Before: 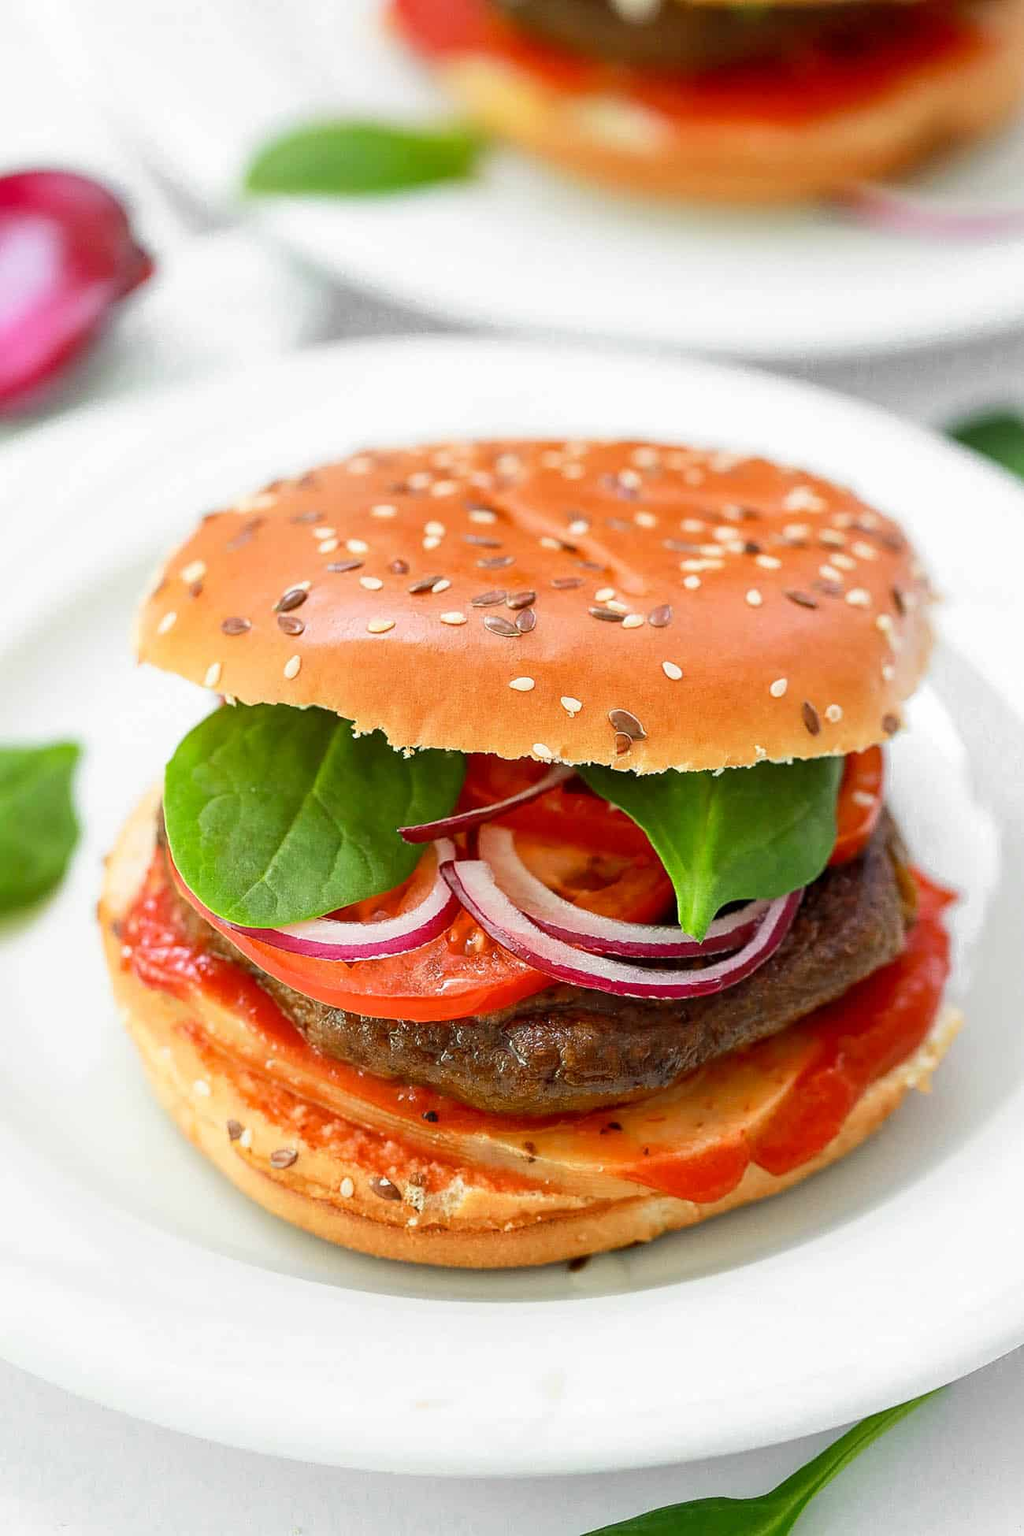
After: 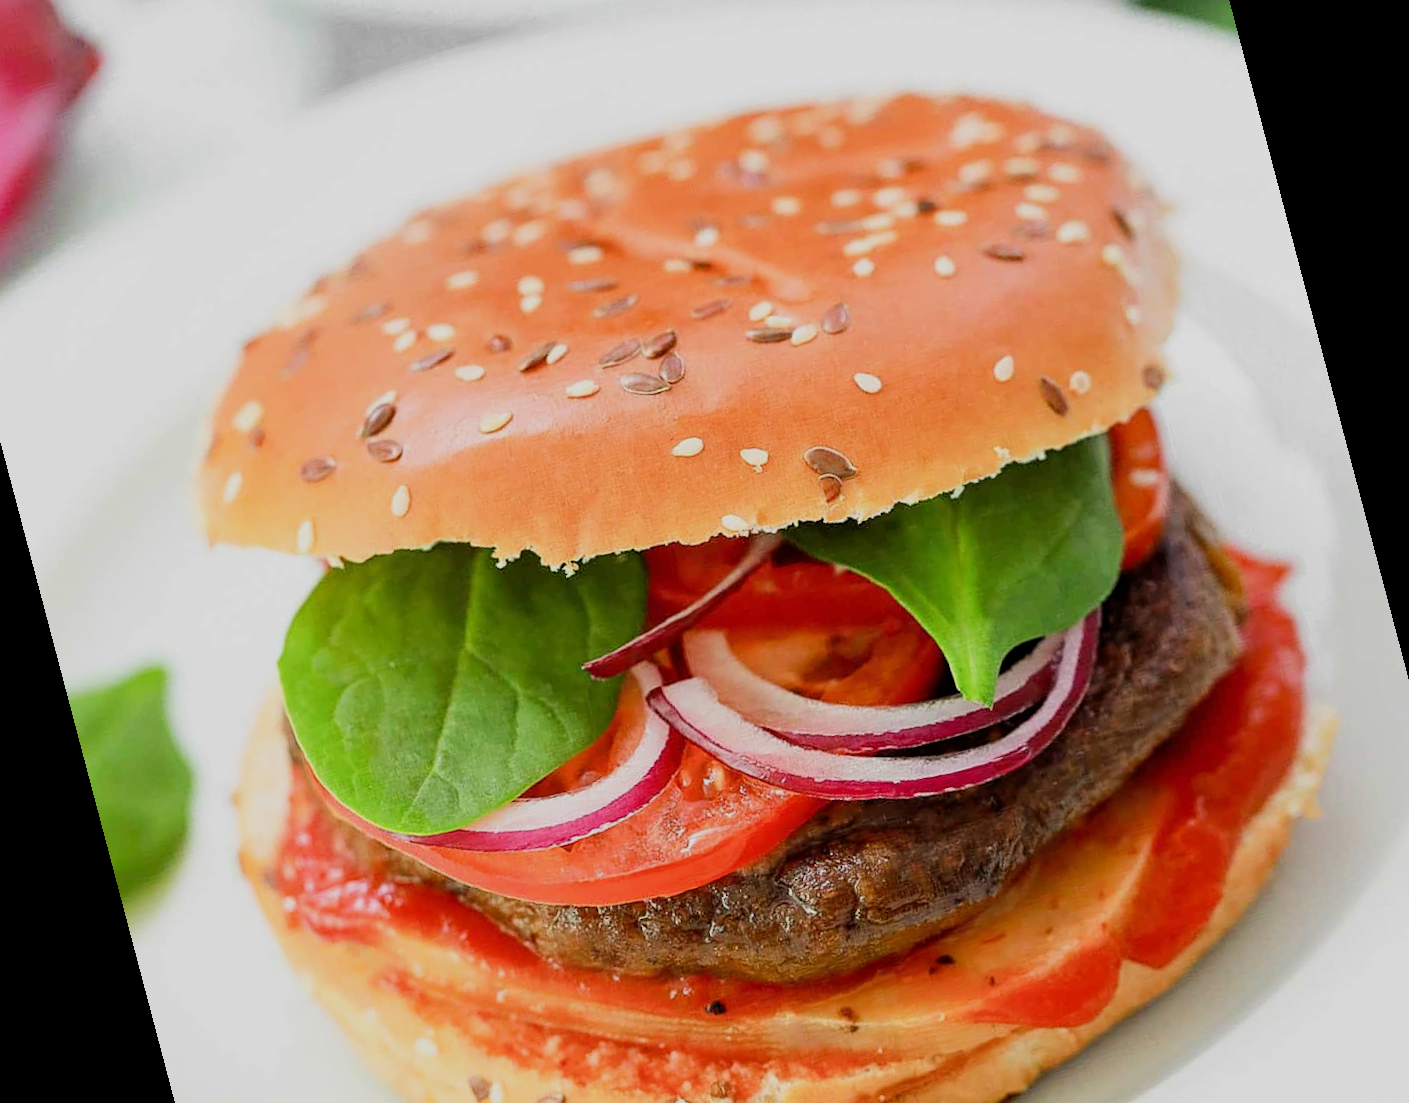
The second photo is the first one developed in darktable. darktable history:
rotate and perspective: rotation -14.8°, crop left 0.1, crop right 0.903, crop top 0.25, crop bottom 0.748
filmic rgb: black relative exposure -7.65 EV, white relative exposure 4.56 EV, hardness 3.61
exposure: exposure 0.2 EV, compensate highlight preservation false
